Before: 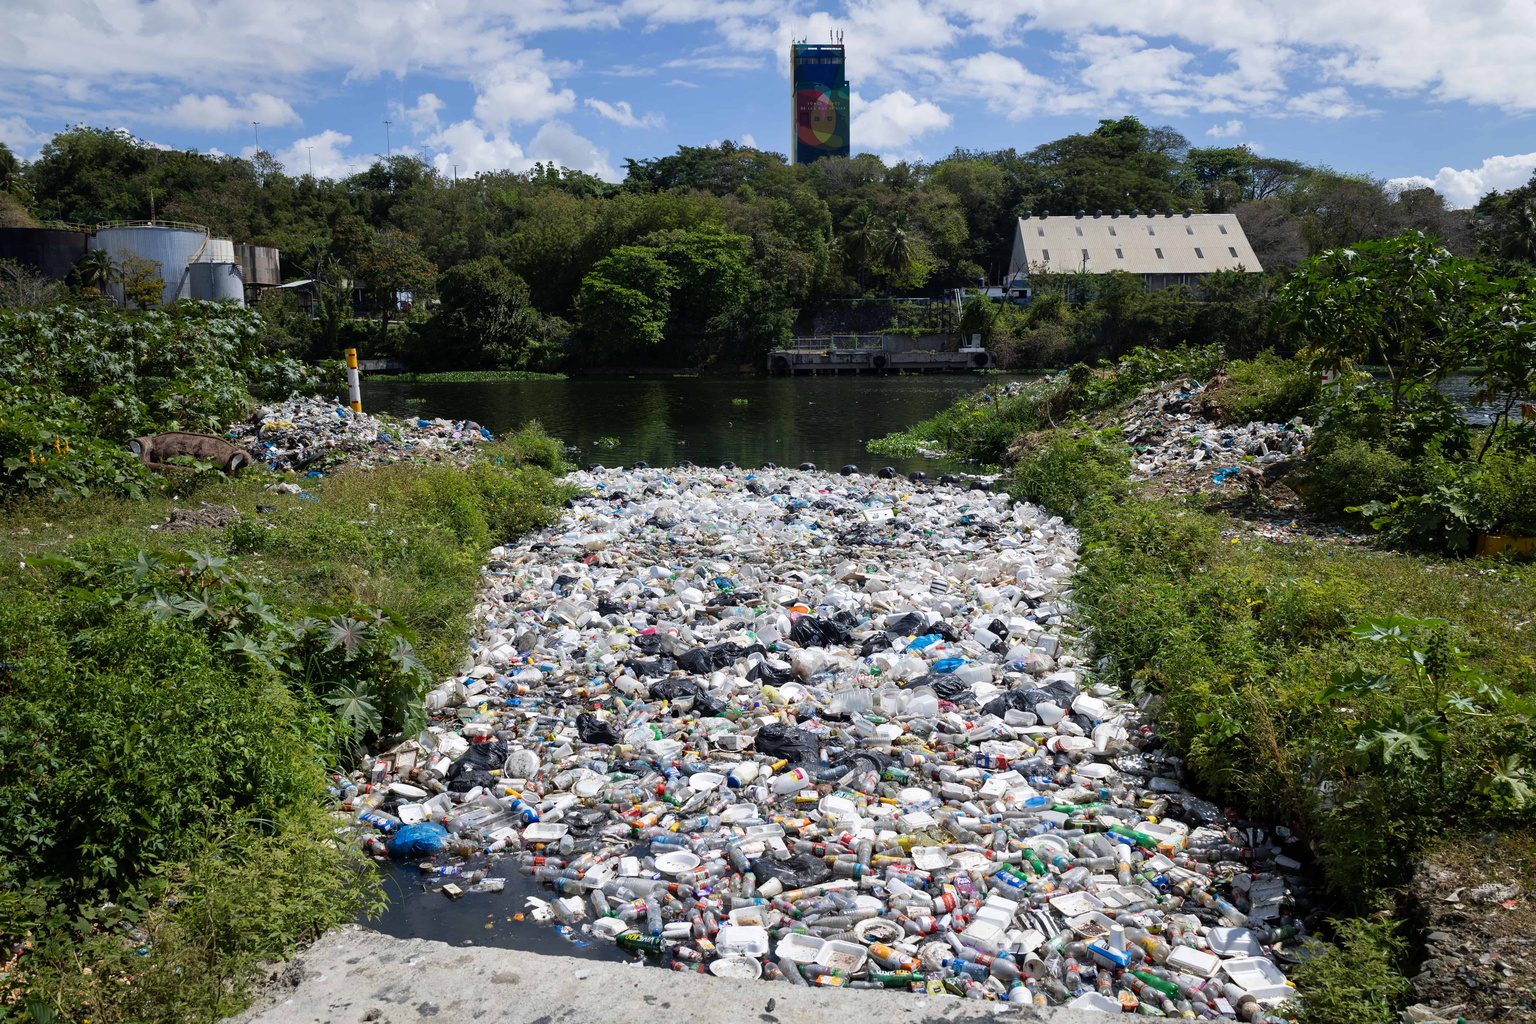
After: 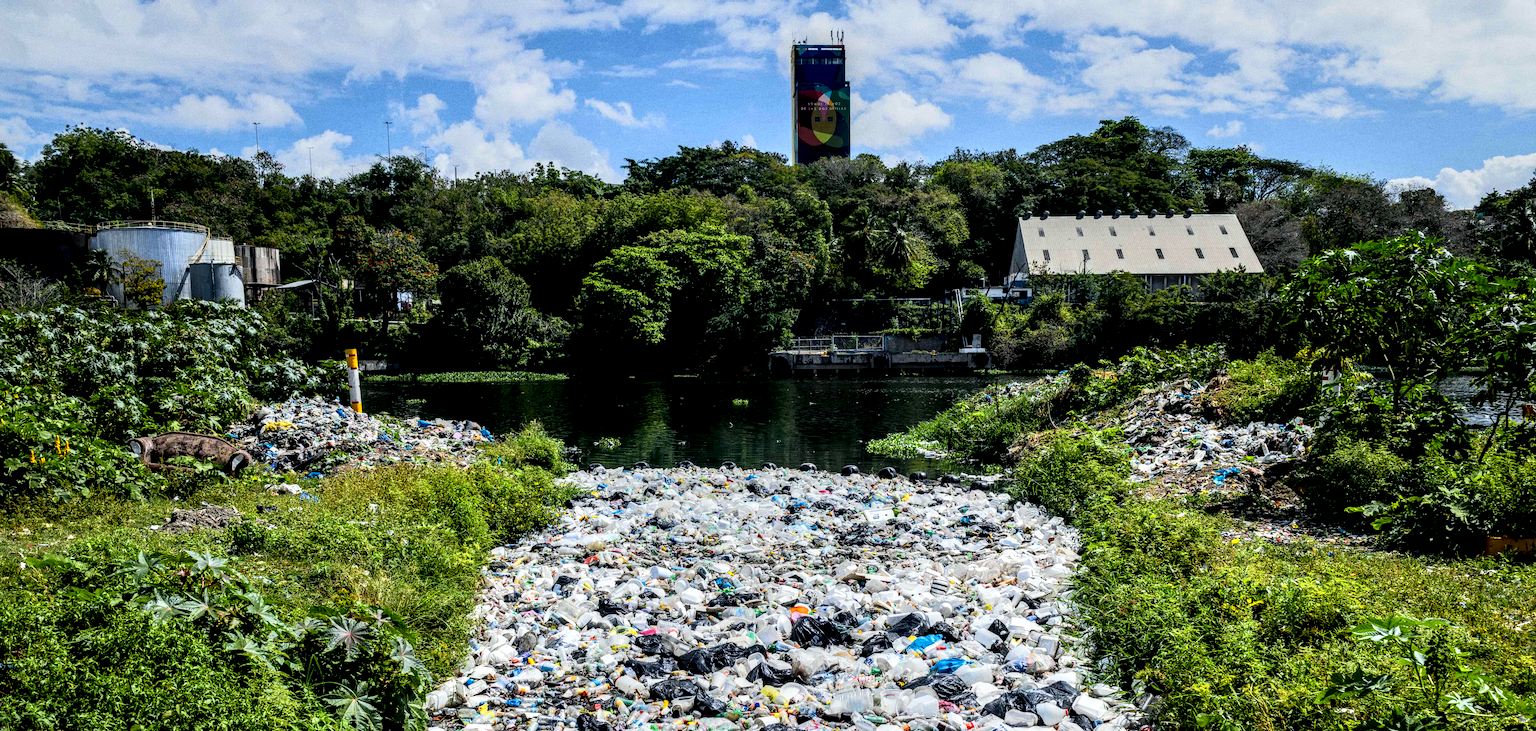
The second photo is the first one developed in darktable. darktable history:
local contrast: highlights 19%, detail 186%
crop: bottom 28.576%
exposure: compensate highlight preservation false
color zones: curves: ch0 [(0.224, 0.526) (0.75, 0.5)]; ch1 [(0.055, 0.526) (0.224, 0.761) (0.377, 0.526) (0.75, 0.5)]
tone curve: curves: ch0 [(0, 0.017) (0.091, 0.046) (0.298, 0.287) (0.439, 0.482) (0.64, 0.729) (0.785, 0.817) (0.995, 0.917)]; ch1 [(0, 0) (0.384, 0.365) (0.463, 0.447) (0.486, 0.474) (0.503, 0.497) (0.526, 0.52) (0.555, 0.564) (0.578, 0.595) (0.638, 0.644) (0.766, 0.773) (1, 1)]; ch2 [(0, 0) (0.374, 0.344) (0.449, 0.434) (0.501, 0.501) (0.528, 0.519) (0.569, 0.589) (0.61, 0.646) (0.666, 0.688) (1, 1)], color space Lab, independent channels, preserve colors none
grain: coarseness 8.68 ISO, strength 31.94%
